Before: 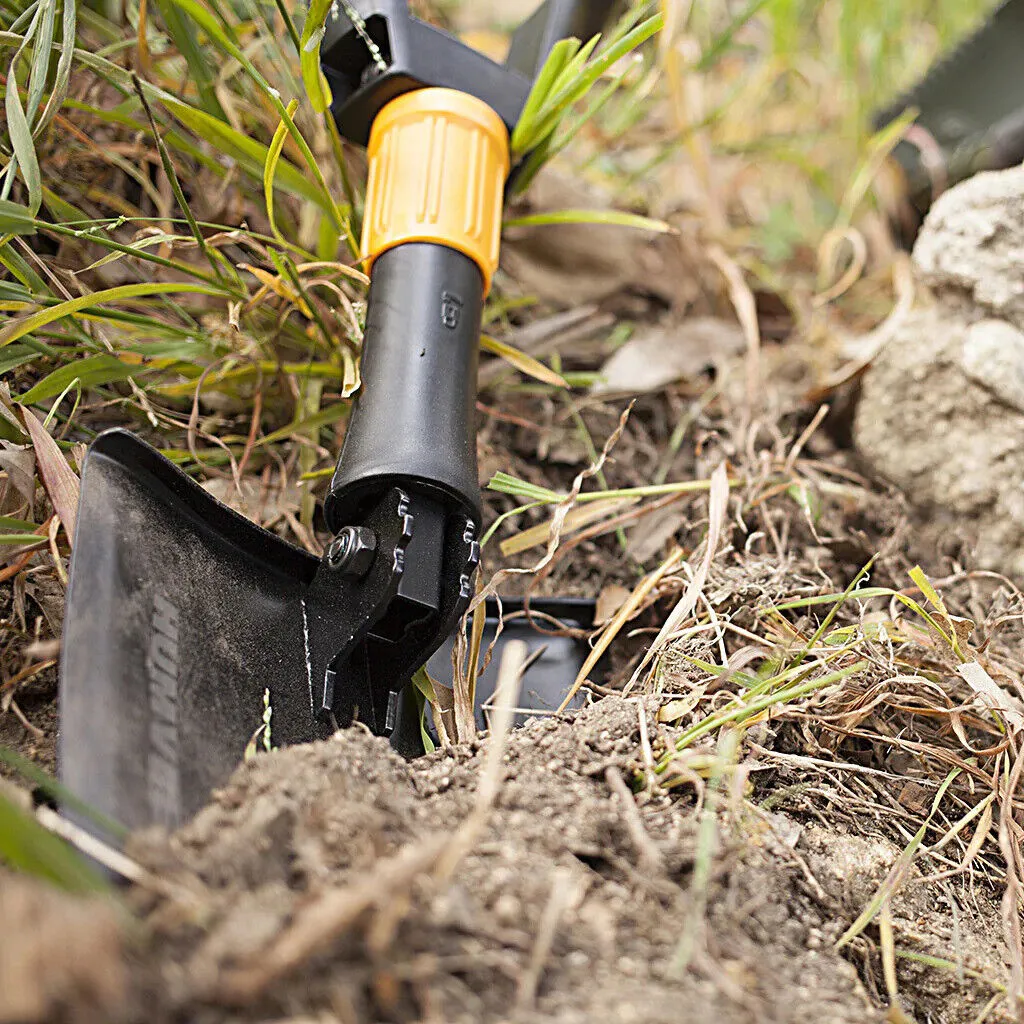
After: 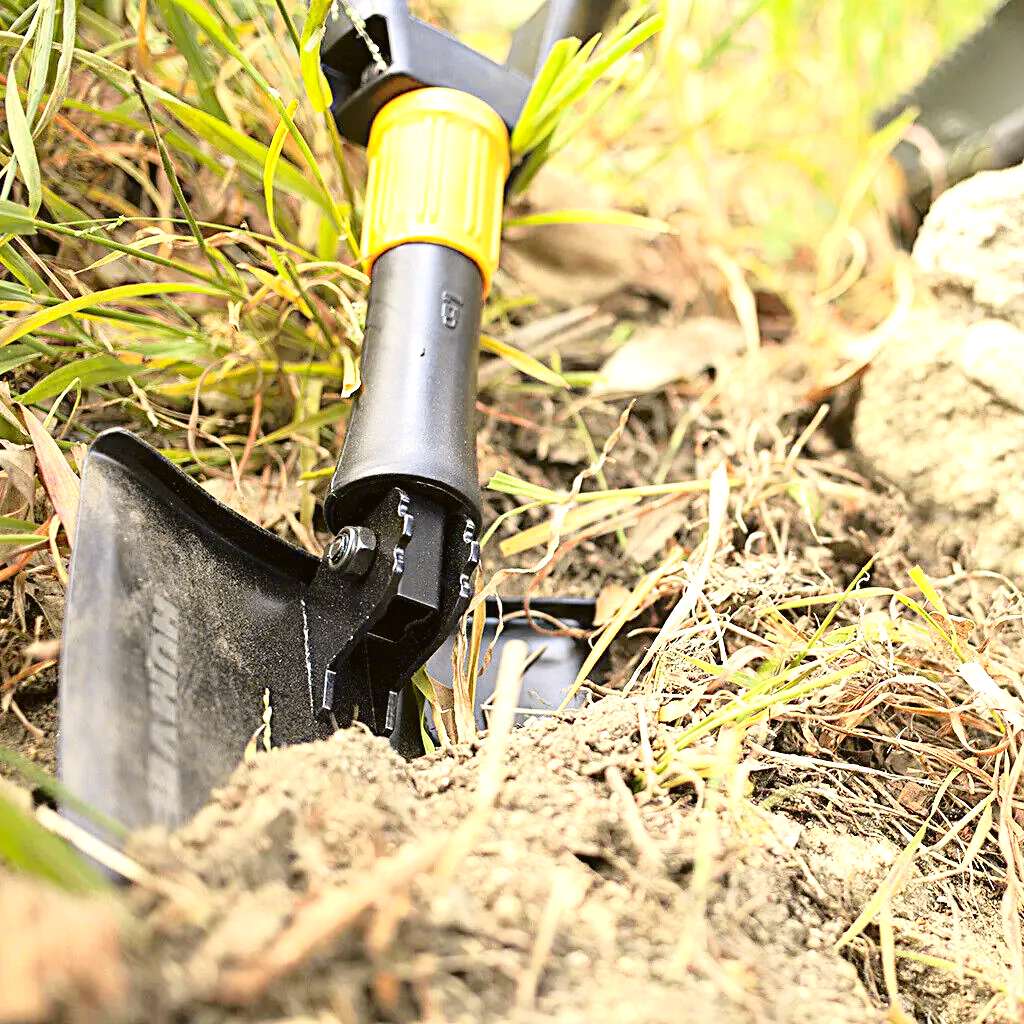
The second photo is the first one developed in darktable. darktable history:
exposure: black level correction 0.001, exposure 1.05 EV, compensate exposure bias true, compensate highlight preservation false
tone curve: curves: ch0 [(0, 0.021) (0.049, 0.044) (0.152, 0.14) (0.328, 0.377) (0.473, 0.543) (0.641, 0.705) (0.85, 0.894) (1, 0.969)]; ch1 [(0, 0) (0.302, 0.331) (0.433, 0.432) (0.472, 0.47) (0.502, 0.503) (0.527, 0.516) (0.564, 0.573) (0.614, 0.626) (0.677, 0.701) (0.859, 0.885) (1, 1)]; ch2 [(0, 0) (0.33, 0.301) (0.447, 0.44) (0.487, 0.496) (0.502, 0.516) (0.535, 0.563) (0.565, 0.597) (0.608, 0.641) (1, 1)], color space Lab, independent channels, preserve colors none
